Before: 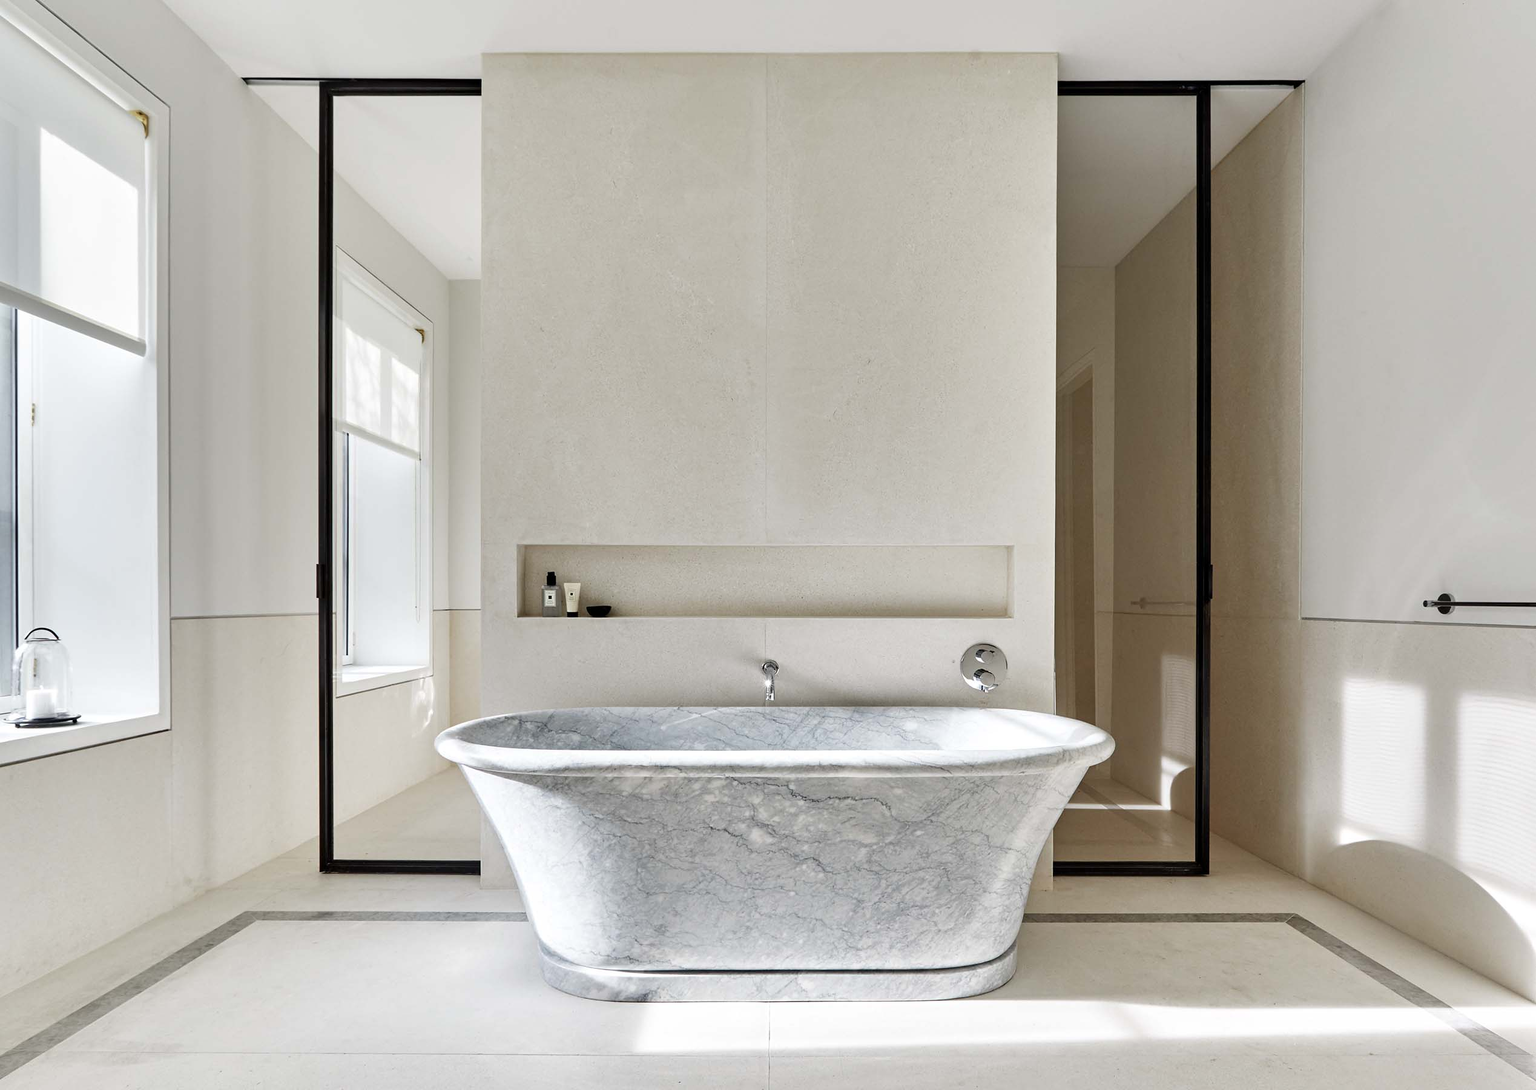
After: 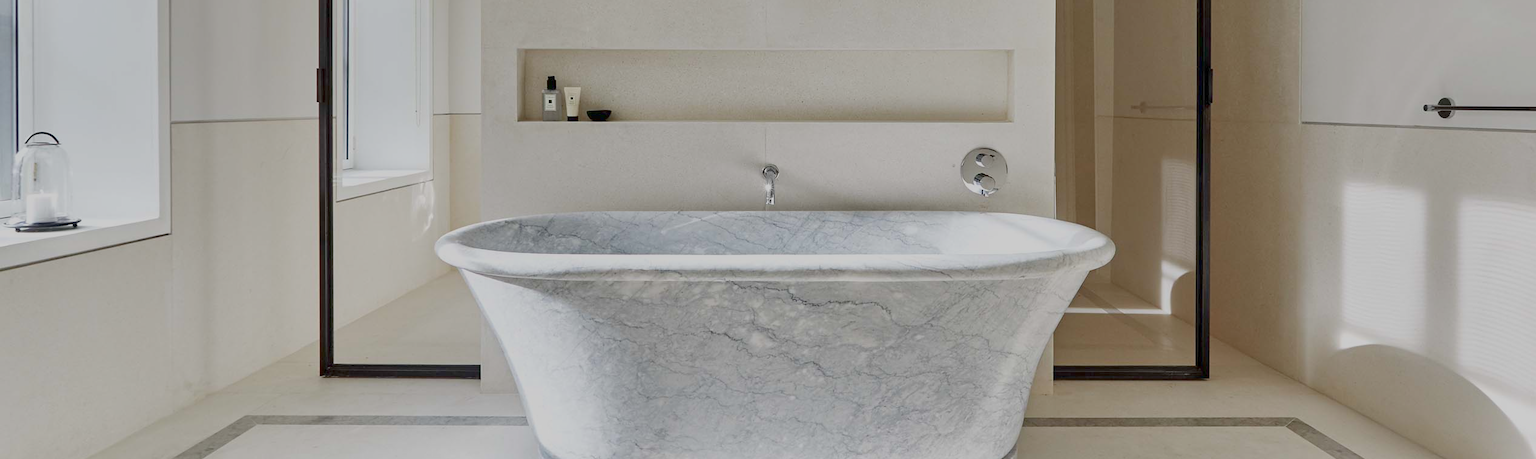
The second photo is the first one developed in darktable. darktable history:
crop: top 45.537%, bottom 12.259%
color balance rgb: perceptual saturation grading › global saturation 0.964%, contrast -29.798%
